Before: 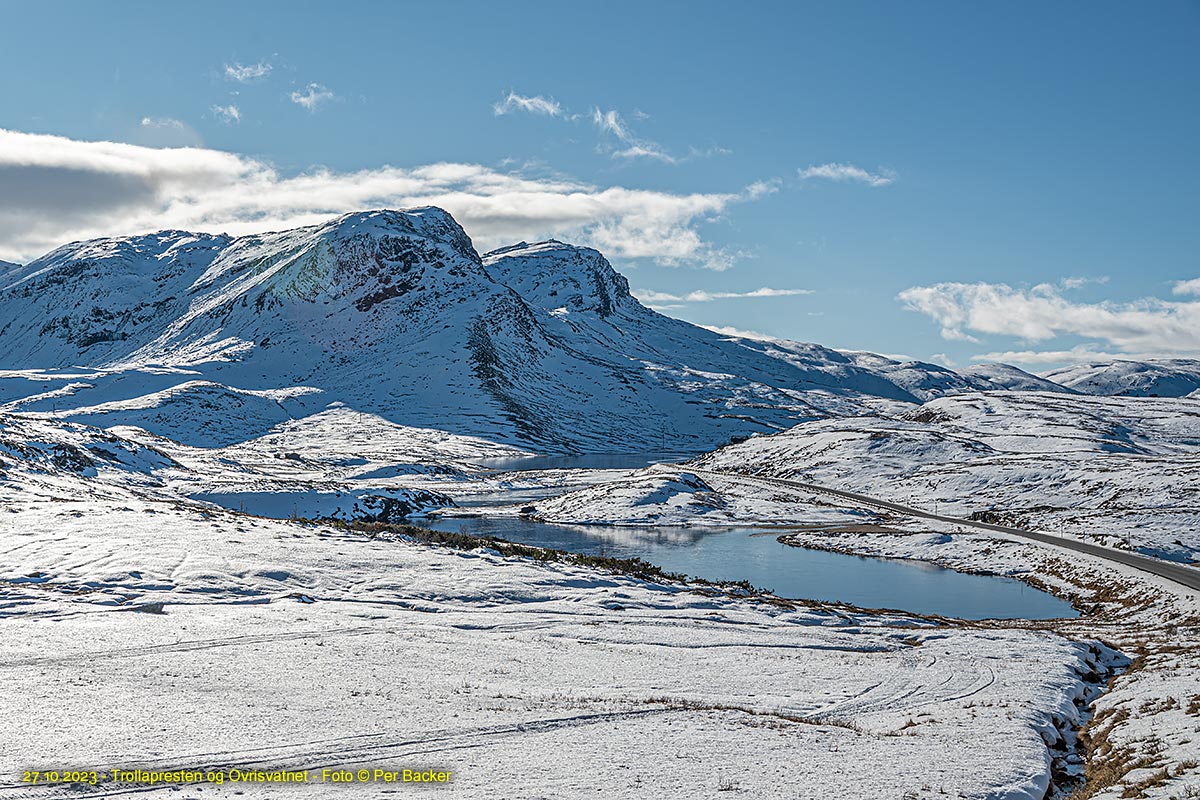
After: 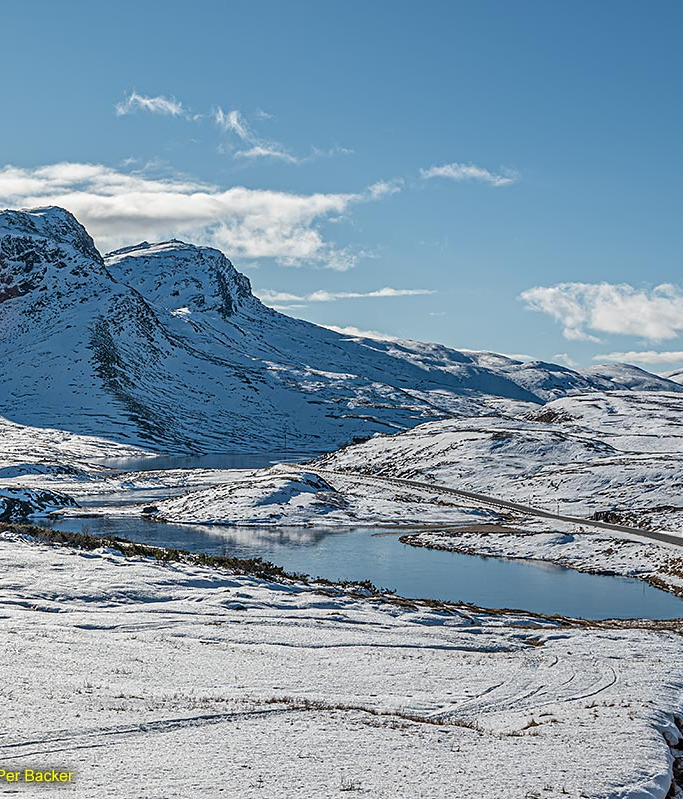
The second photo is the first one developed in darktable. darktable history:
crop: left 31.535%, top 0.015%, right 11.489%
